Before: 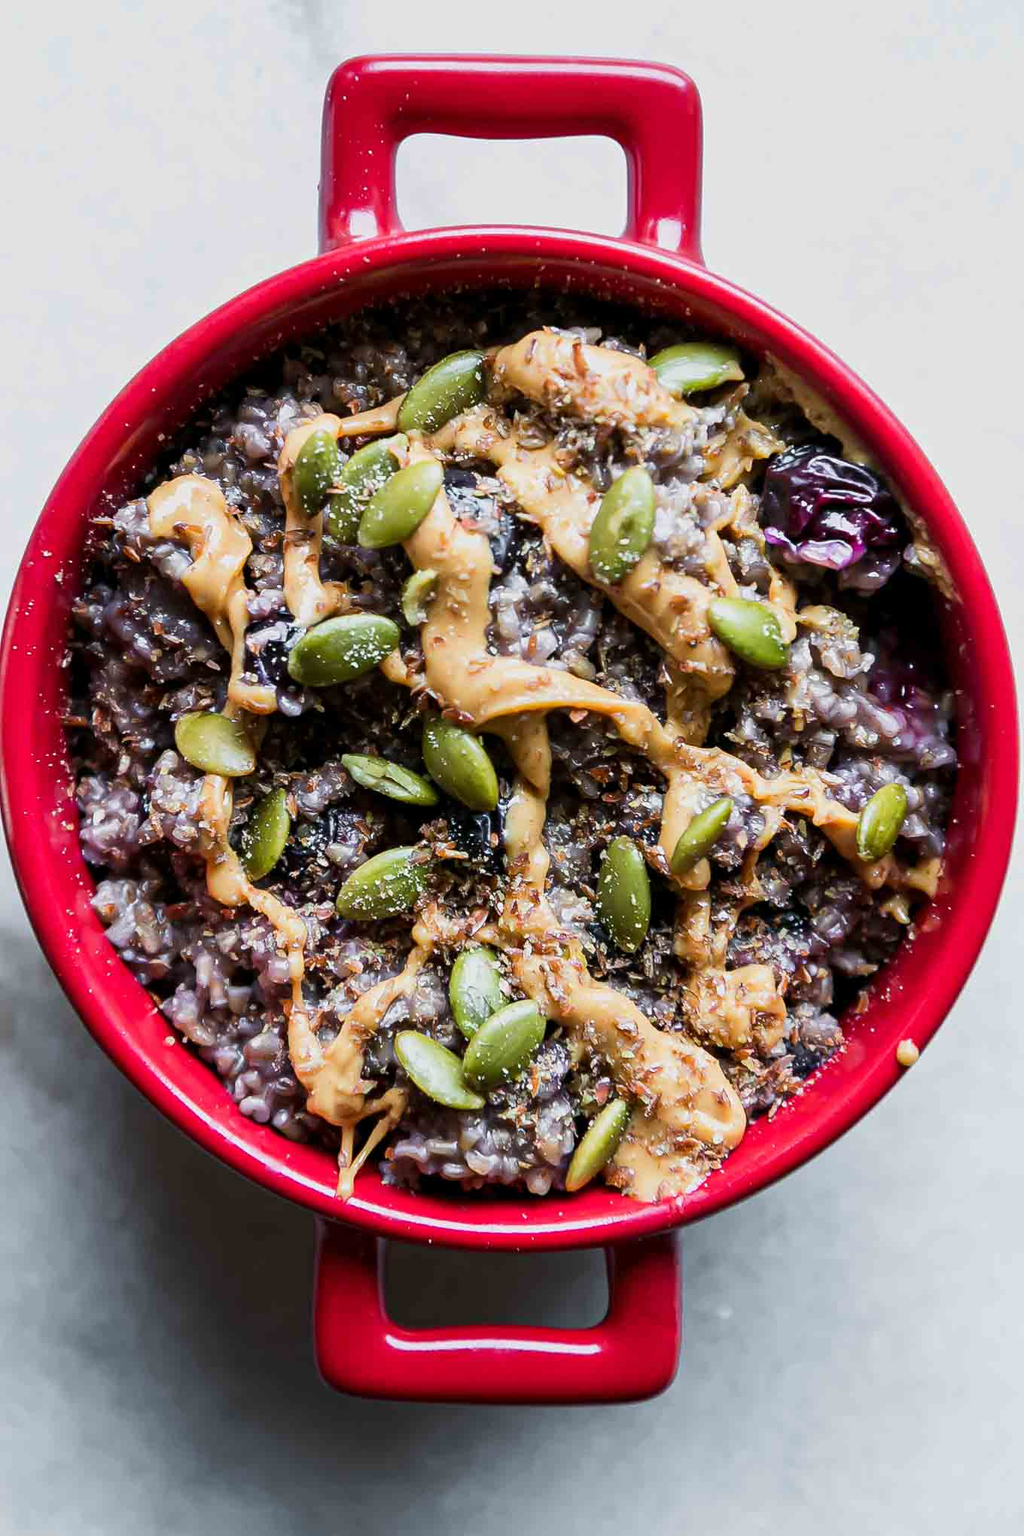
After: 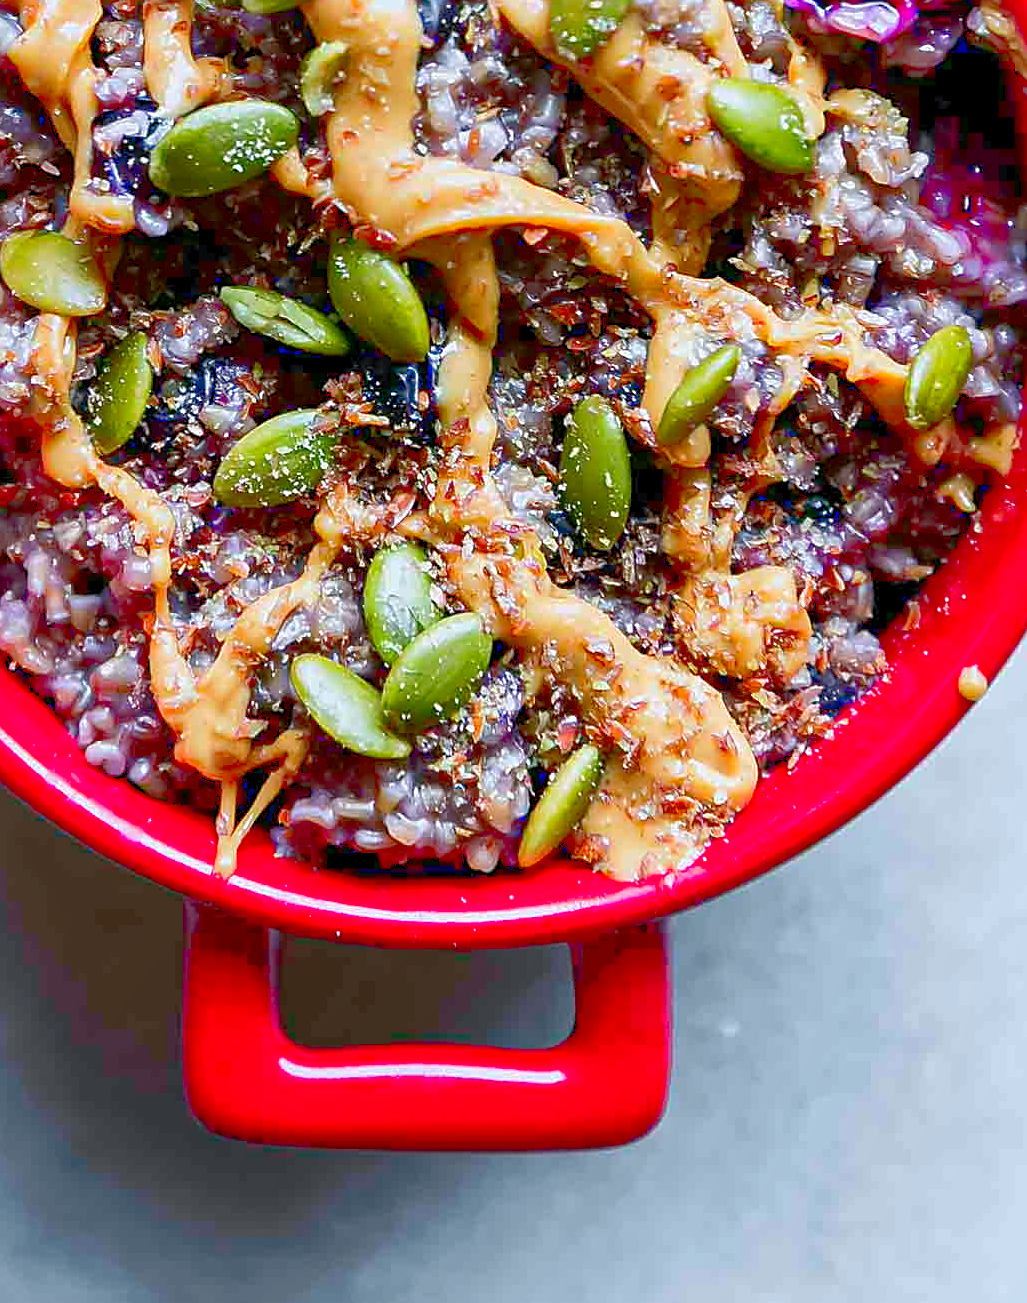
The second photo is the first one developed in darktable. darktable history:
levels: levels [0, 0.397, 0.955]
color calibration: gray › normalize channels true, x 0.355, y 0.369, temperature 4735.47 K, gamut compression 0.024
crop and rotate: left 17.193%, top 35.085%, right 7.242%, bottom 0.994%
shadows and highlights: on, module defaults
sharpen: on, module defaults
contrast brightness saturation: contrast 0.068, brightness -0.146, saturation 0.111
